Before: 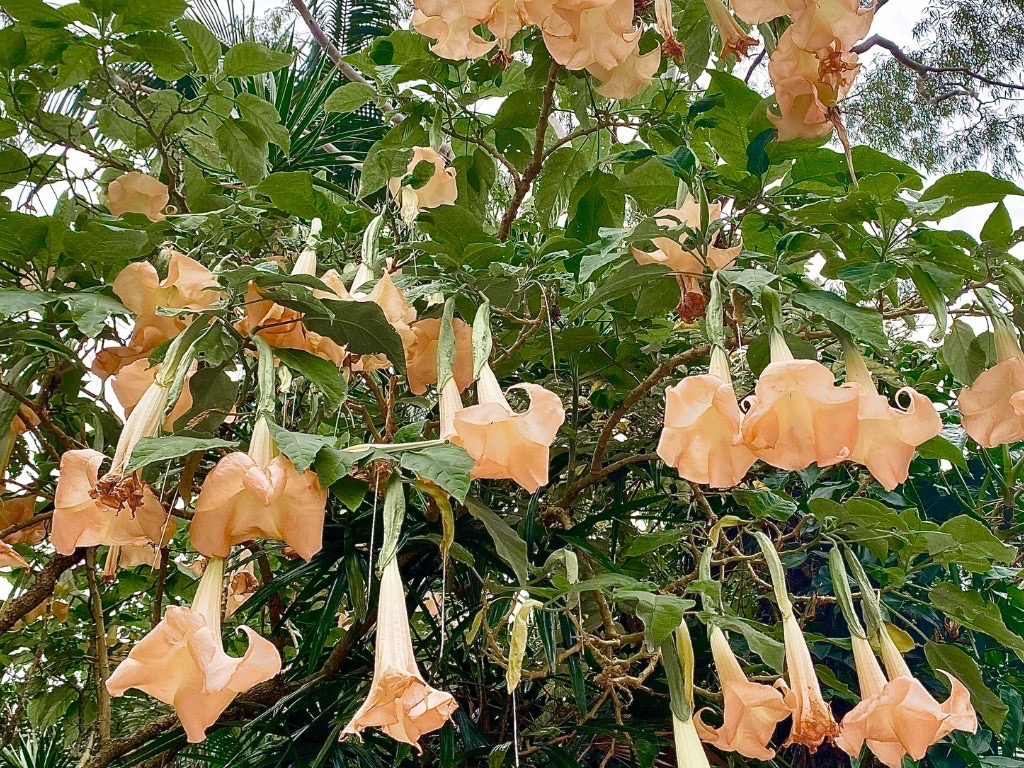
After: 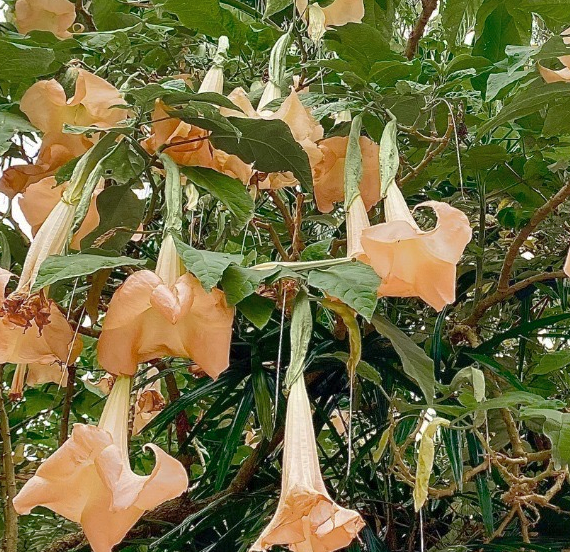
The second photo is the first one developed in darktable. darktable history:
crop: left 9.136%, top 23.797%, right 35.114%, bottom 4.218%
shadows and highlights: on, module defaults
